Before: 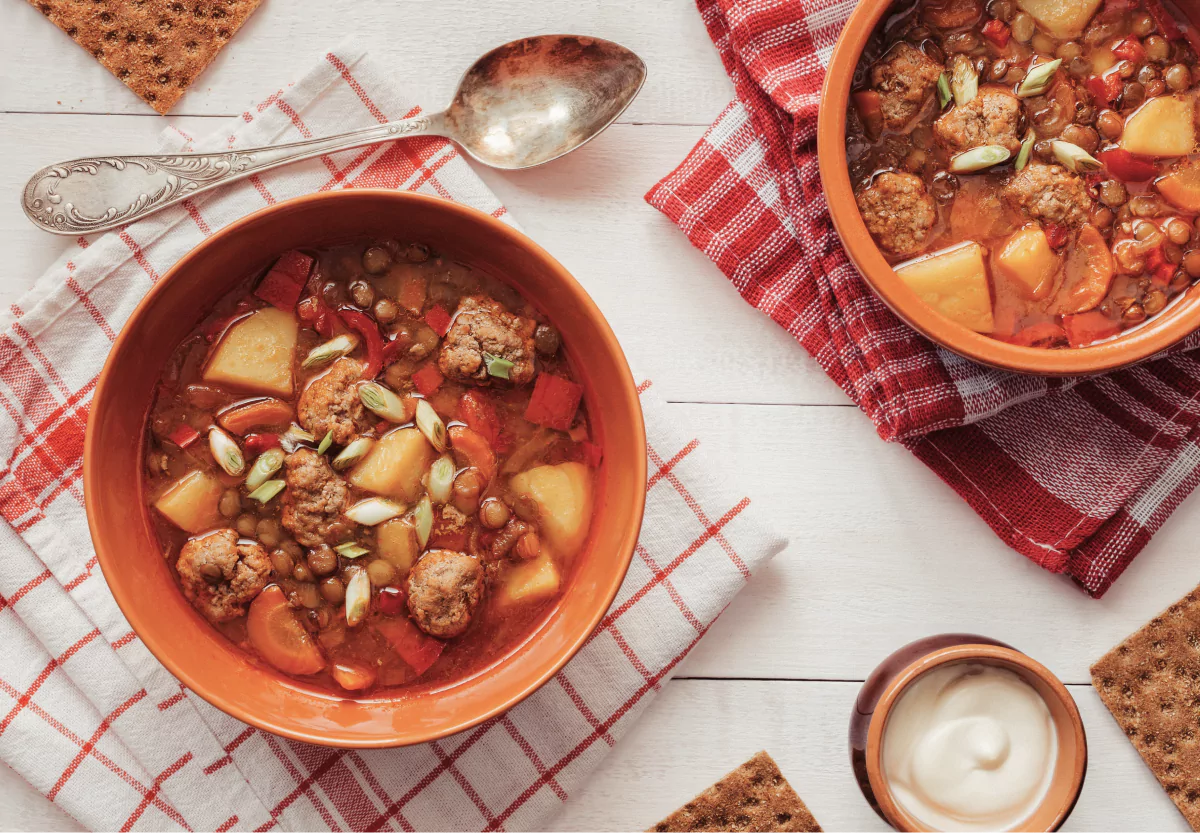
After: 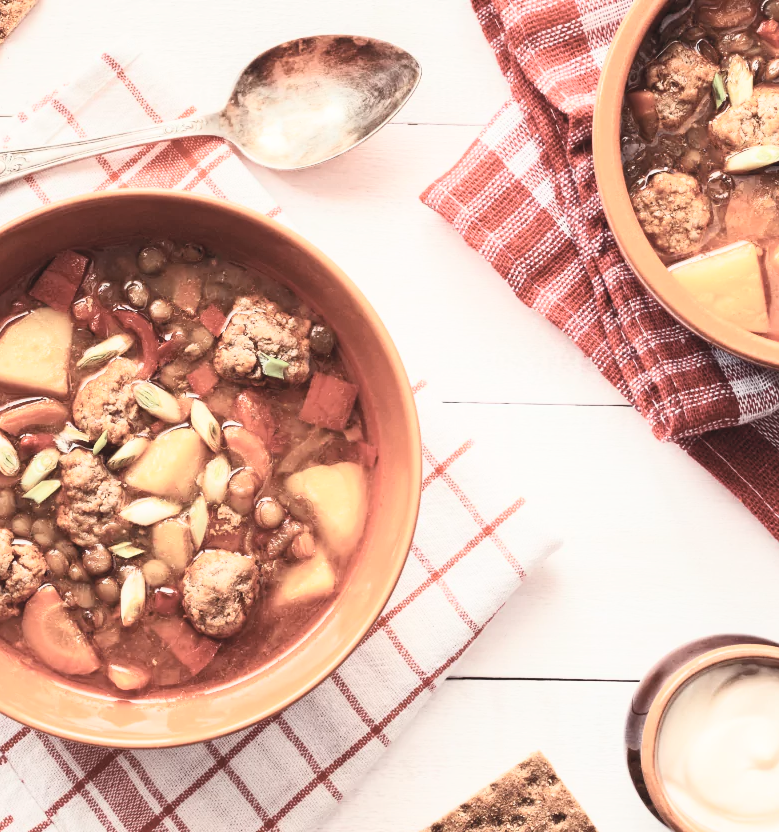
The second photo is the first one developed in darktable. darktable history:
crop and rotate: left 18.806%, right 16.206%
contrast brightness saturation: contrast 0.442, brightness 0.551, saturation -0.207
